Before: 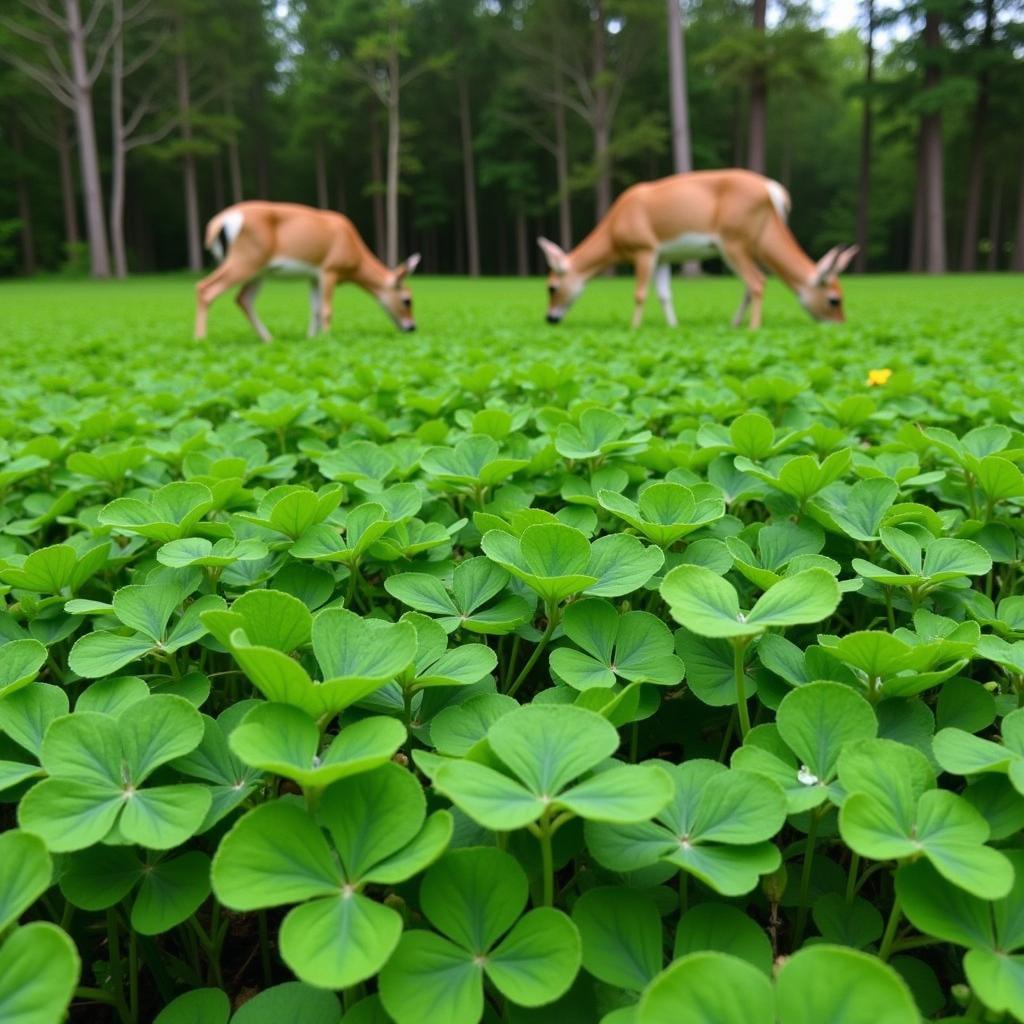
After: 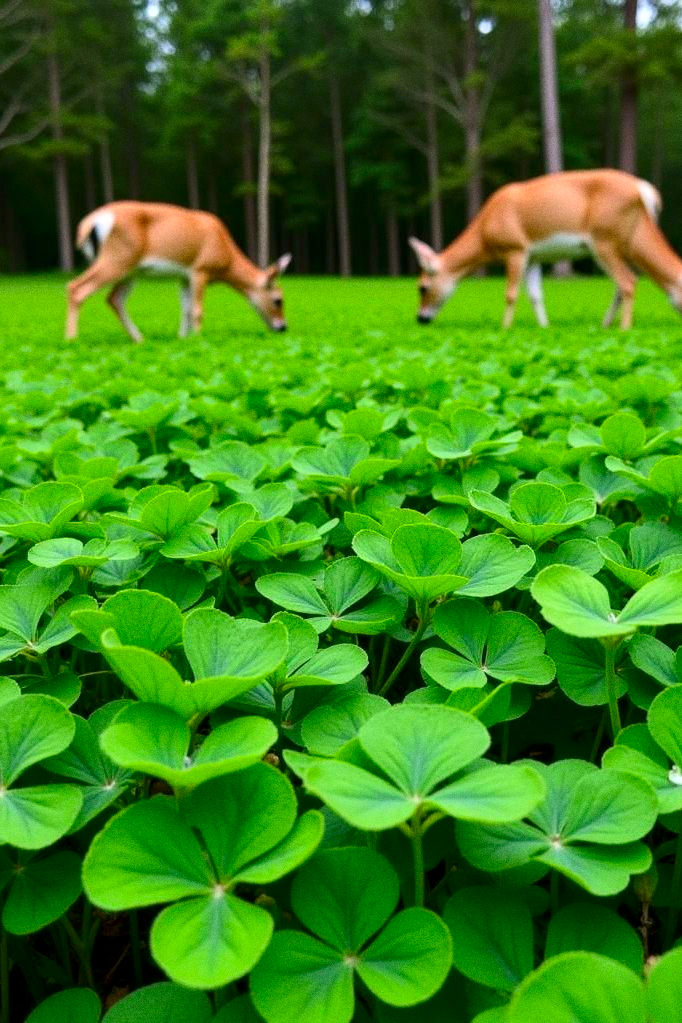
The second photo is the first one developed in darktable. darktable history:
grain: on, module defaults
local contrast: highlights 100%, shadows 100%, detail 120%, midtone range 0.2
crop and rotate: left 12.673%, right 20.66%
contrast brightness saturation: contrast 0.16, saturation 0.32
